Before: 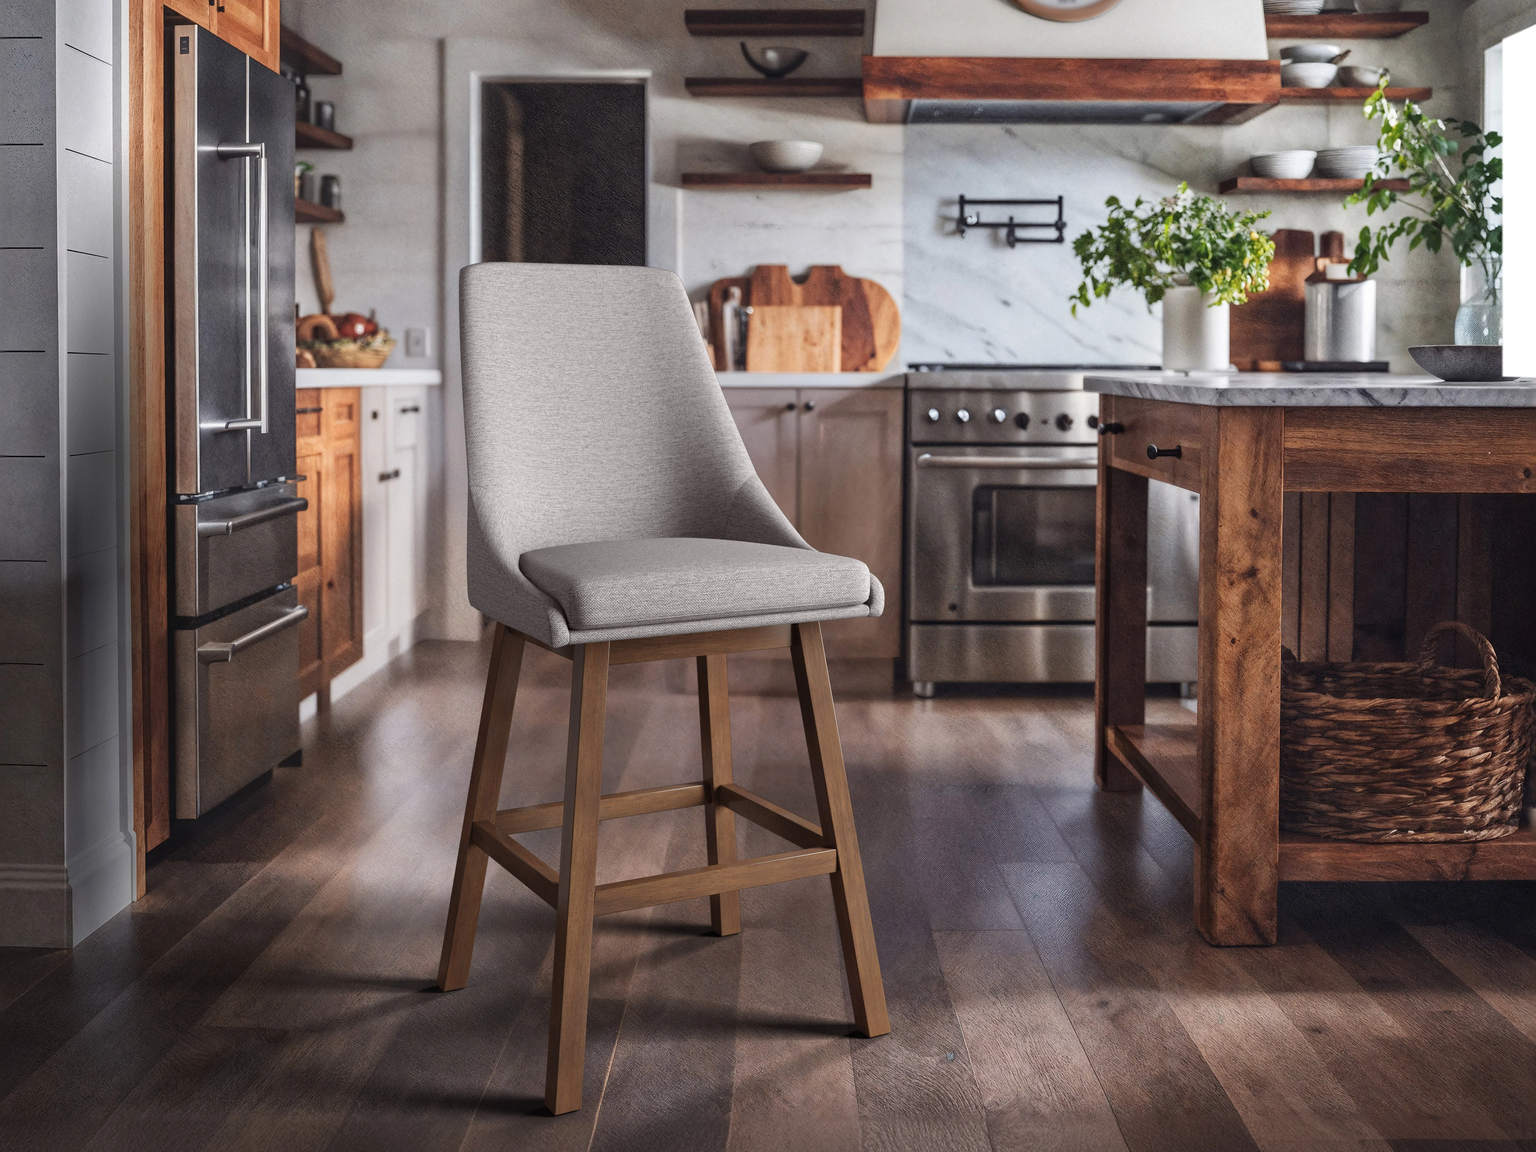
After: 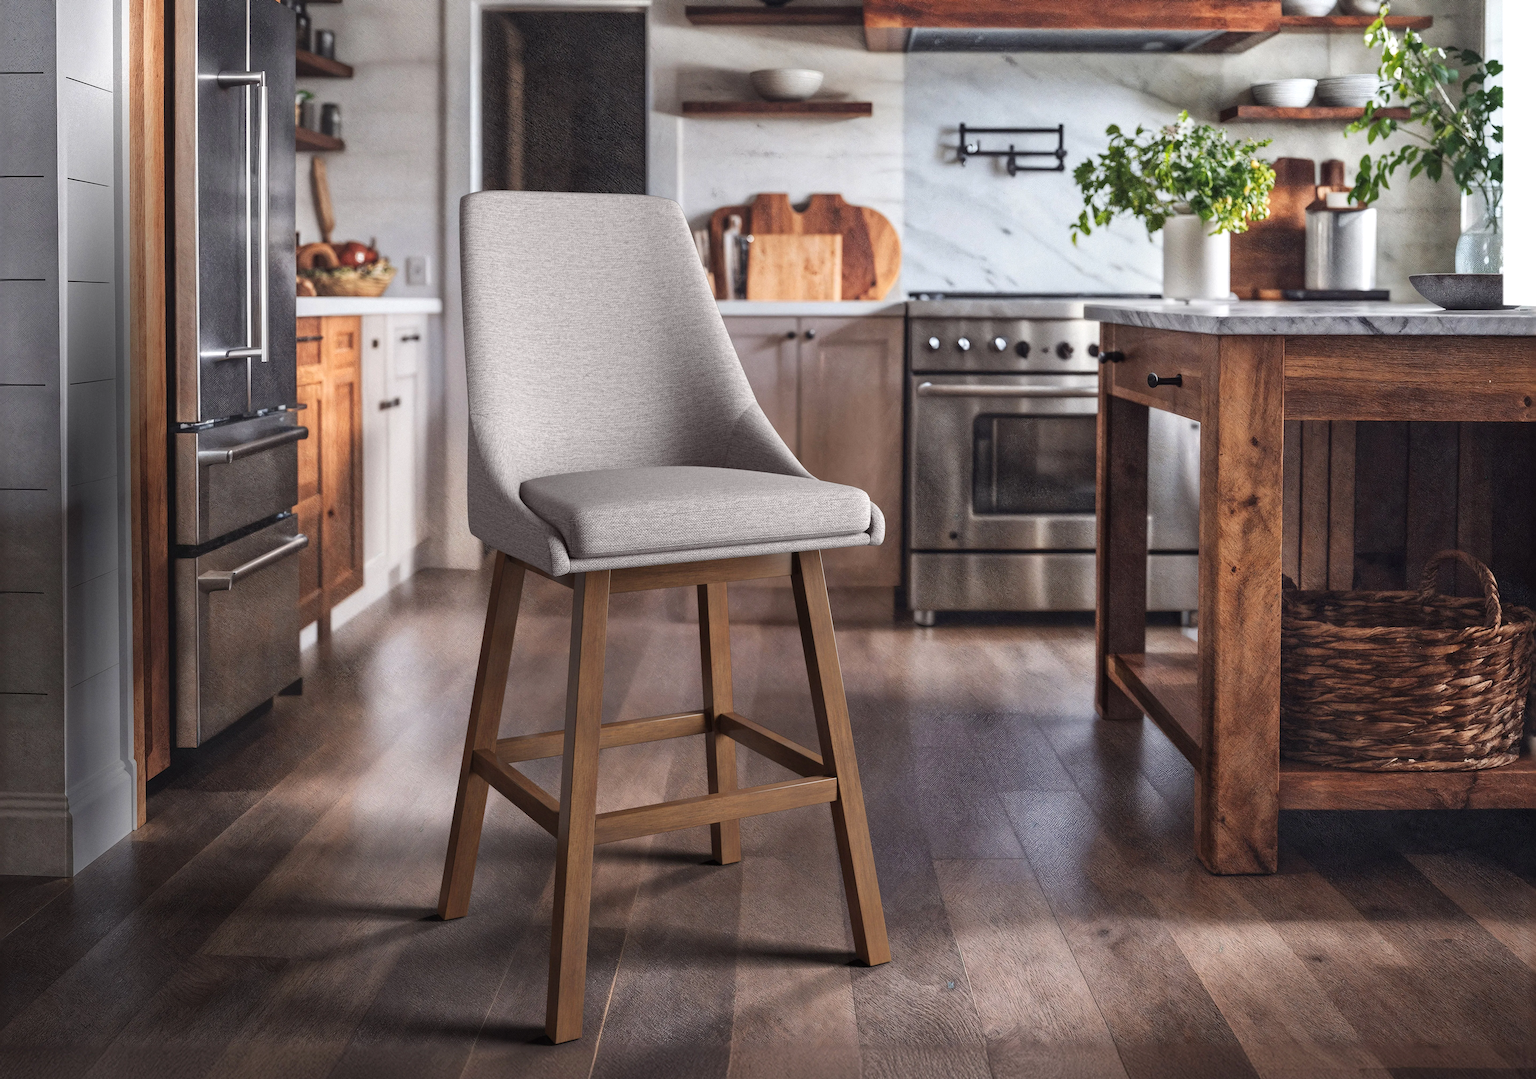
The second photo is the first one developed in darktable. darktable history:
crop and rotate: top 6.25%
levels: levels [0, 0.476, 0.951]
